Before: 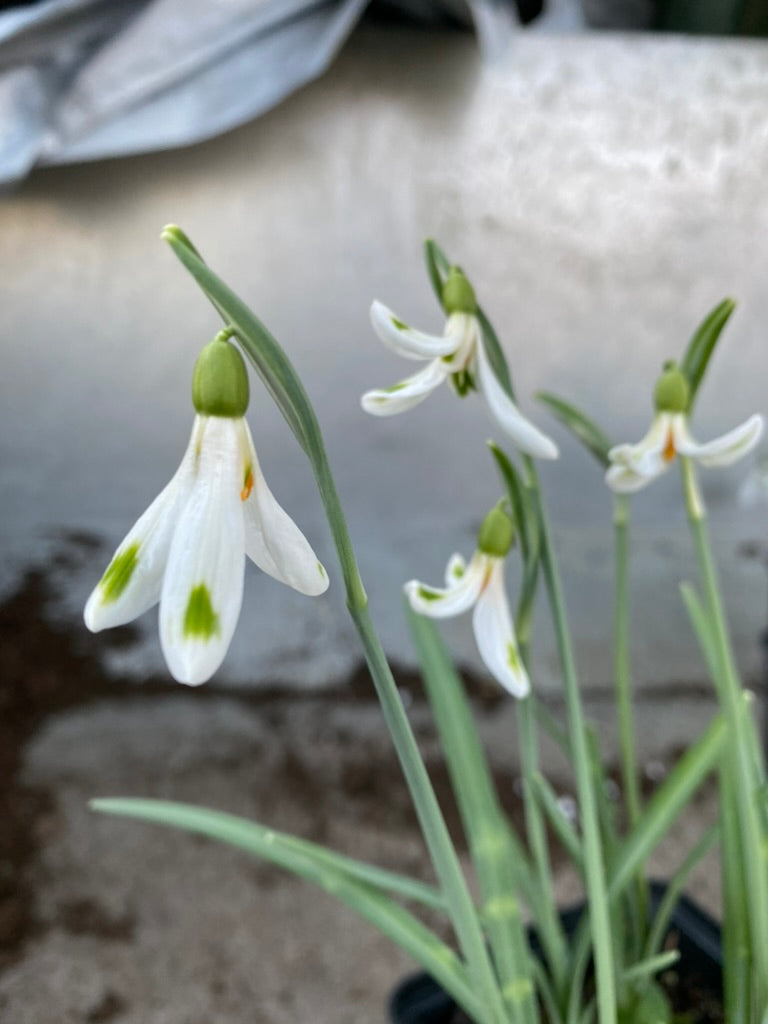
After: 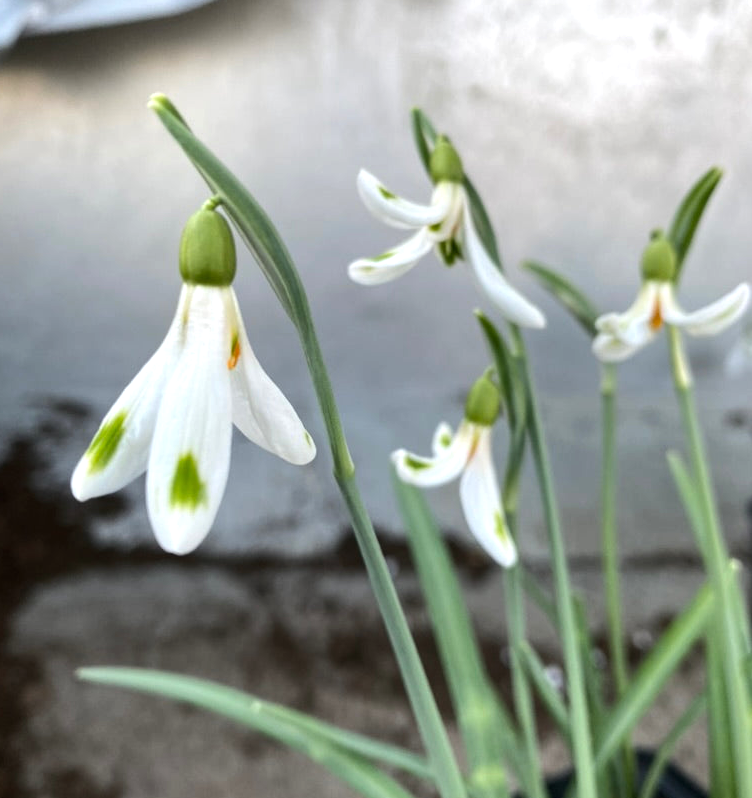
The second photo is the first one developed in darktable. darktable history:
tone equalizer: -8 EV -0.417 EV, -7 EV -0.389 EV, -6 EV -0.333 EV, -5 EV -0.222 EV, -3 EV 0.222 EV, -2 EV 0.333 EV, -1 EV 0.389 EV, +0 EV 0.417 EV, edges refinement/feathering 500, mask exposure compensation -1.57 EV, preserve details no
crop and rotate: left 1.814%, top 12.818%, right 0.25%, bottom 9.225%
